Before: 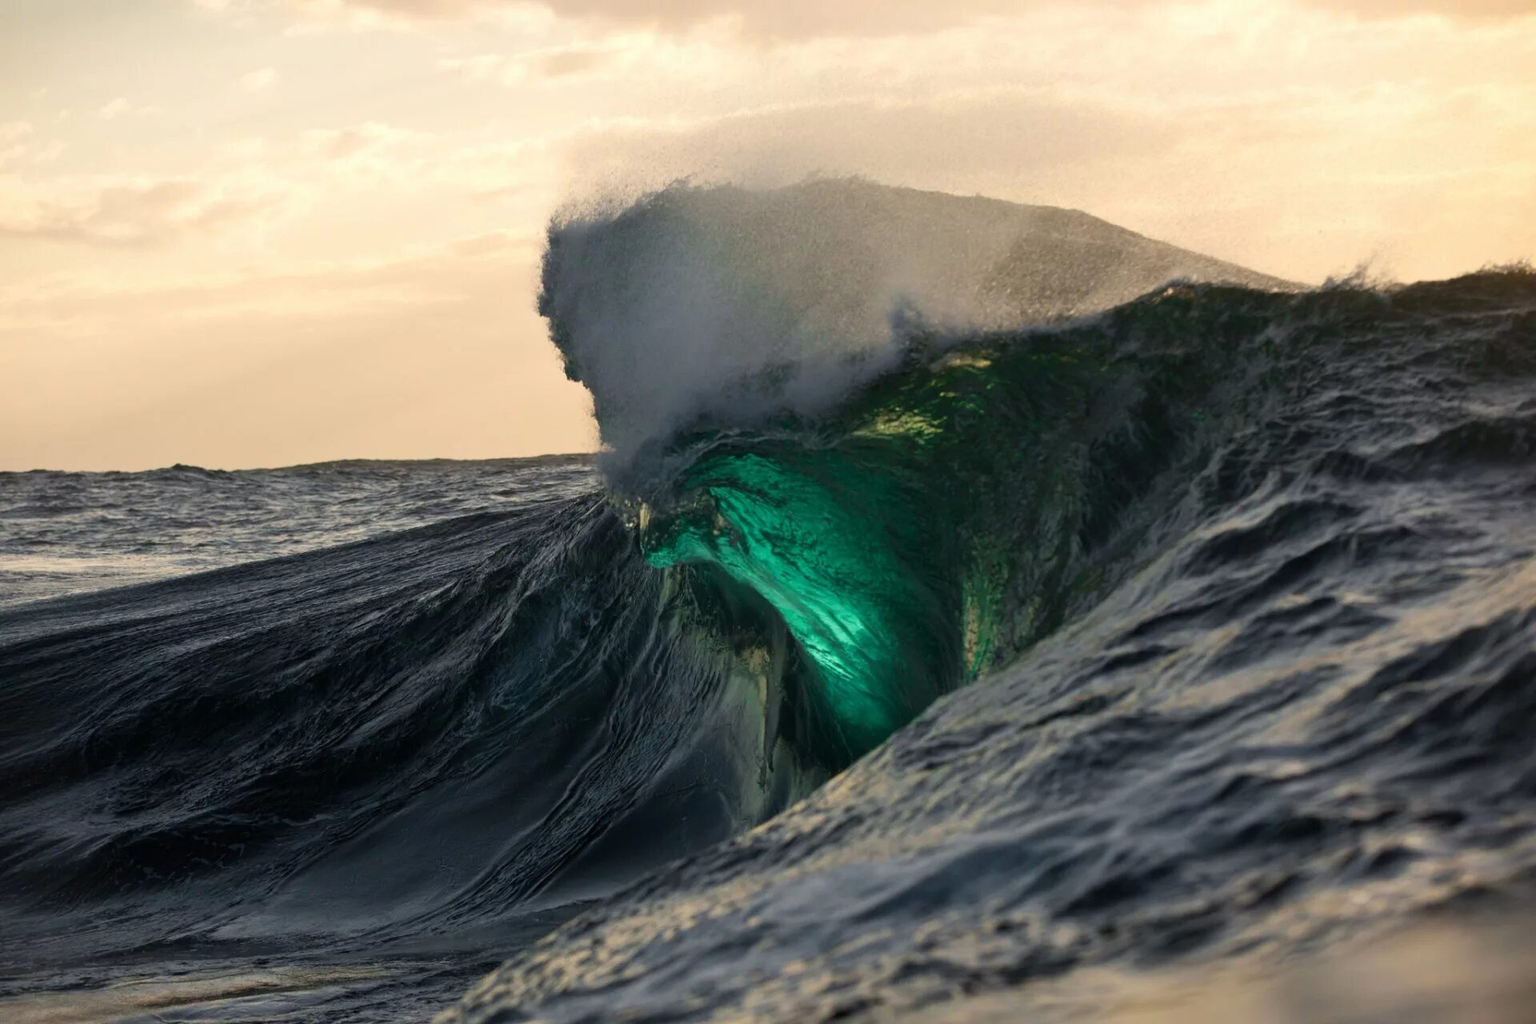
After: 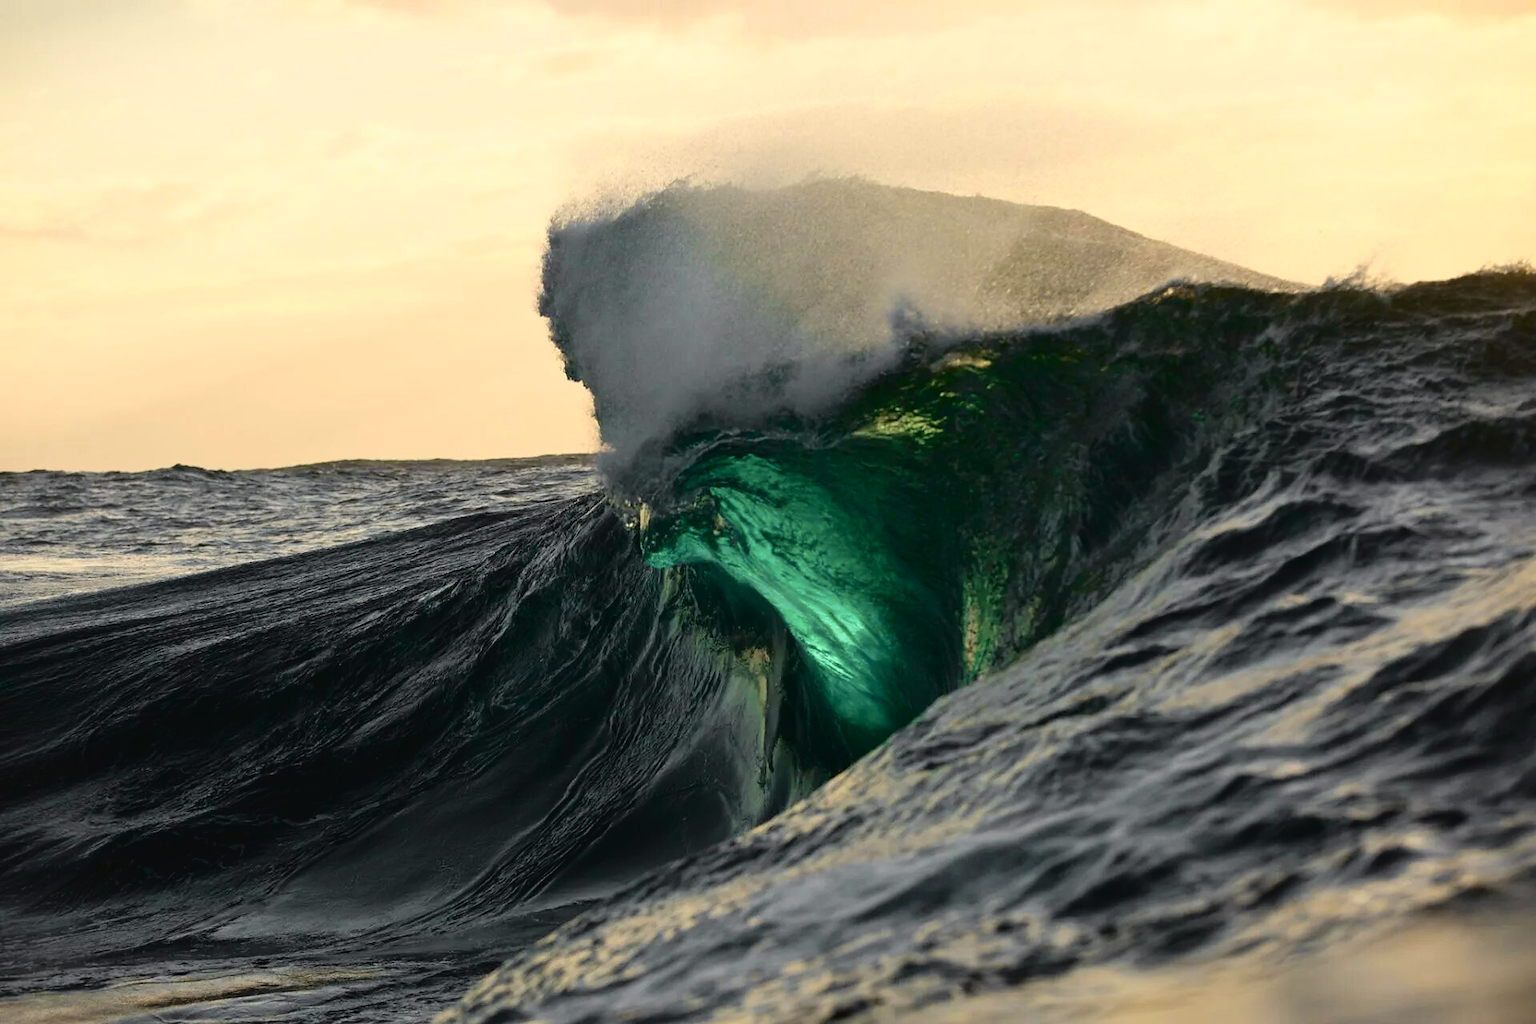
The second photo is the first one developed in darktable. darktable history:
sharpen: radius 1, threshold 1
tone curve: curves: ch0 [(0.003, 0.029) (0.037, 0.036) (0.149, 0.117) (0.297, 0.318) (0.422, 0.474) (0.531, 0.6) (0.743, 0.809) (0.889, 0.941) (1, 0.98)]; ch1 [(0, 0) (0.305, 0.325) (0.453, 0.437) (0.482, 0.479) (0.501, 0.5) (0.506, 0.503) (0.564, 0.578) (0.587, 0.625) (0.666, 0.727) (1, 1)]; ch2 [(0, 0) (0.323, 0.277) (0.408, 0.399) (0.45, 0.48) (0.499, 0.502) (0.512, 0.523) (0.57, 0.595) (0.653, 0.671) (0.768, 0.744) (1, 1)], color space Lab, independent channels, preserve colors none
